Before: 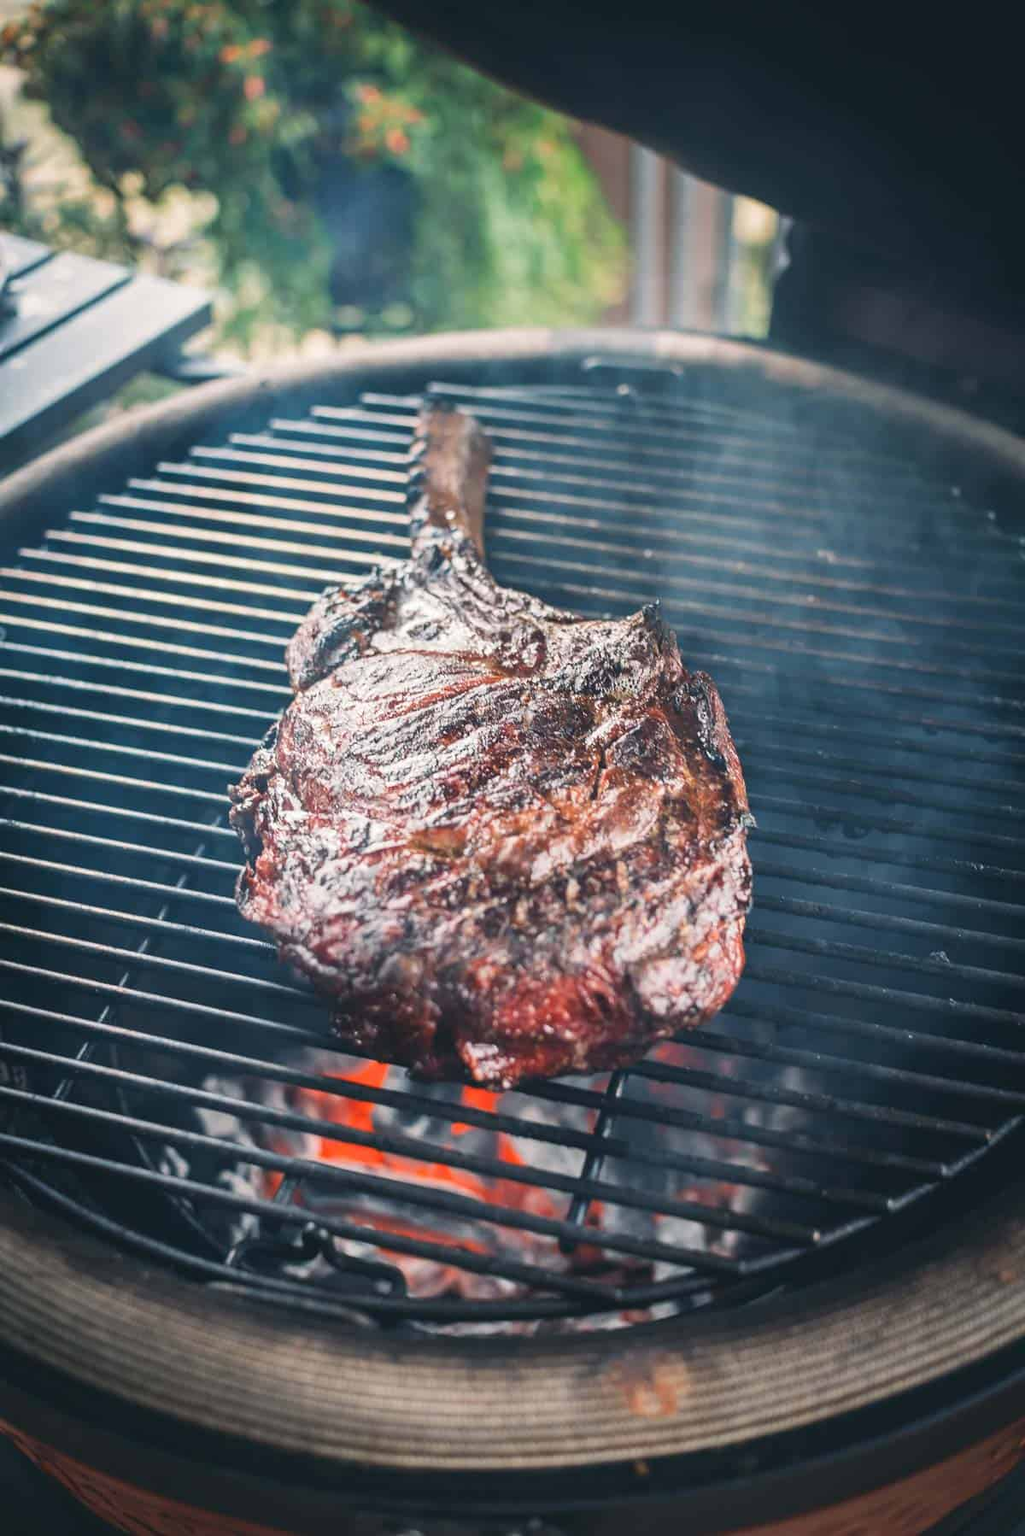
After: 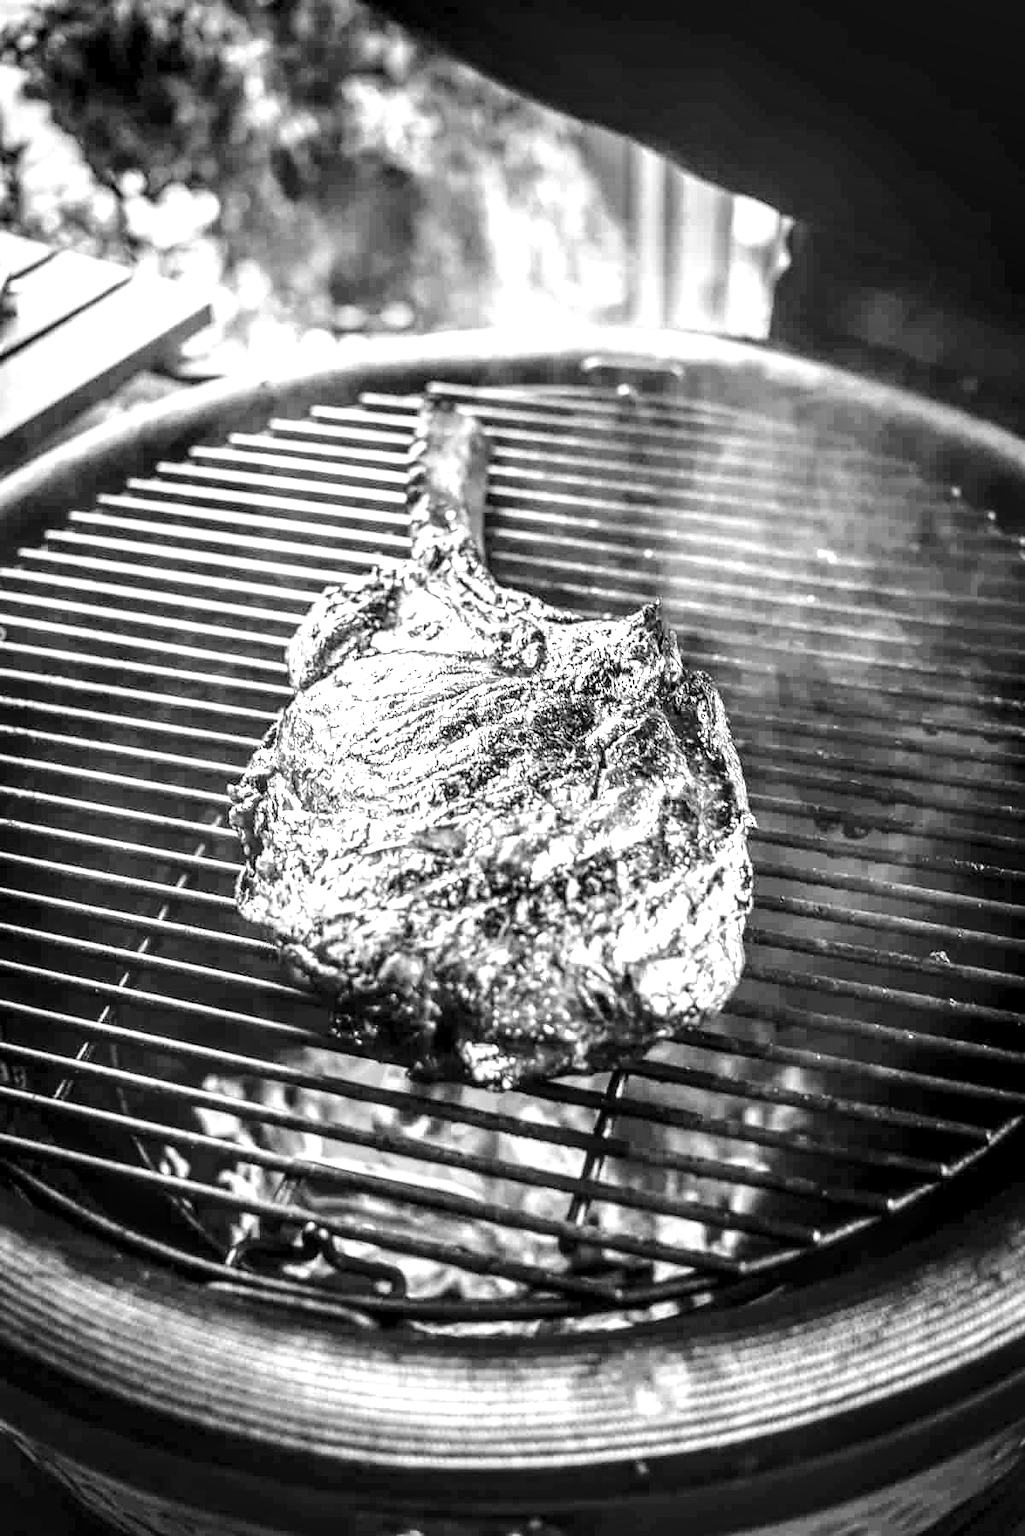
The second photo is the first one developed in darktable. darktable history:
color correction: highlights a* 5.62, highlights b* 33.57, shadows a* -25.86, shadows b* 4.02
monochrome: a -3.63, b -0.465
local contrast: detail 203%
base curve: curves: ch0 [(0, 0) (0.036, 0.037) (0.121, 0.228) (0.46, 0.76) (0.859, 0.983) (1, 1)], preserve colors none
